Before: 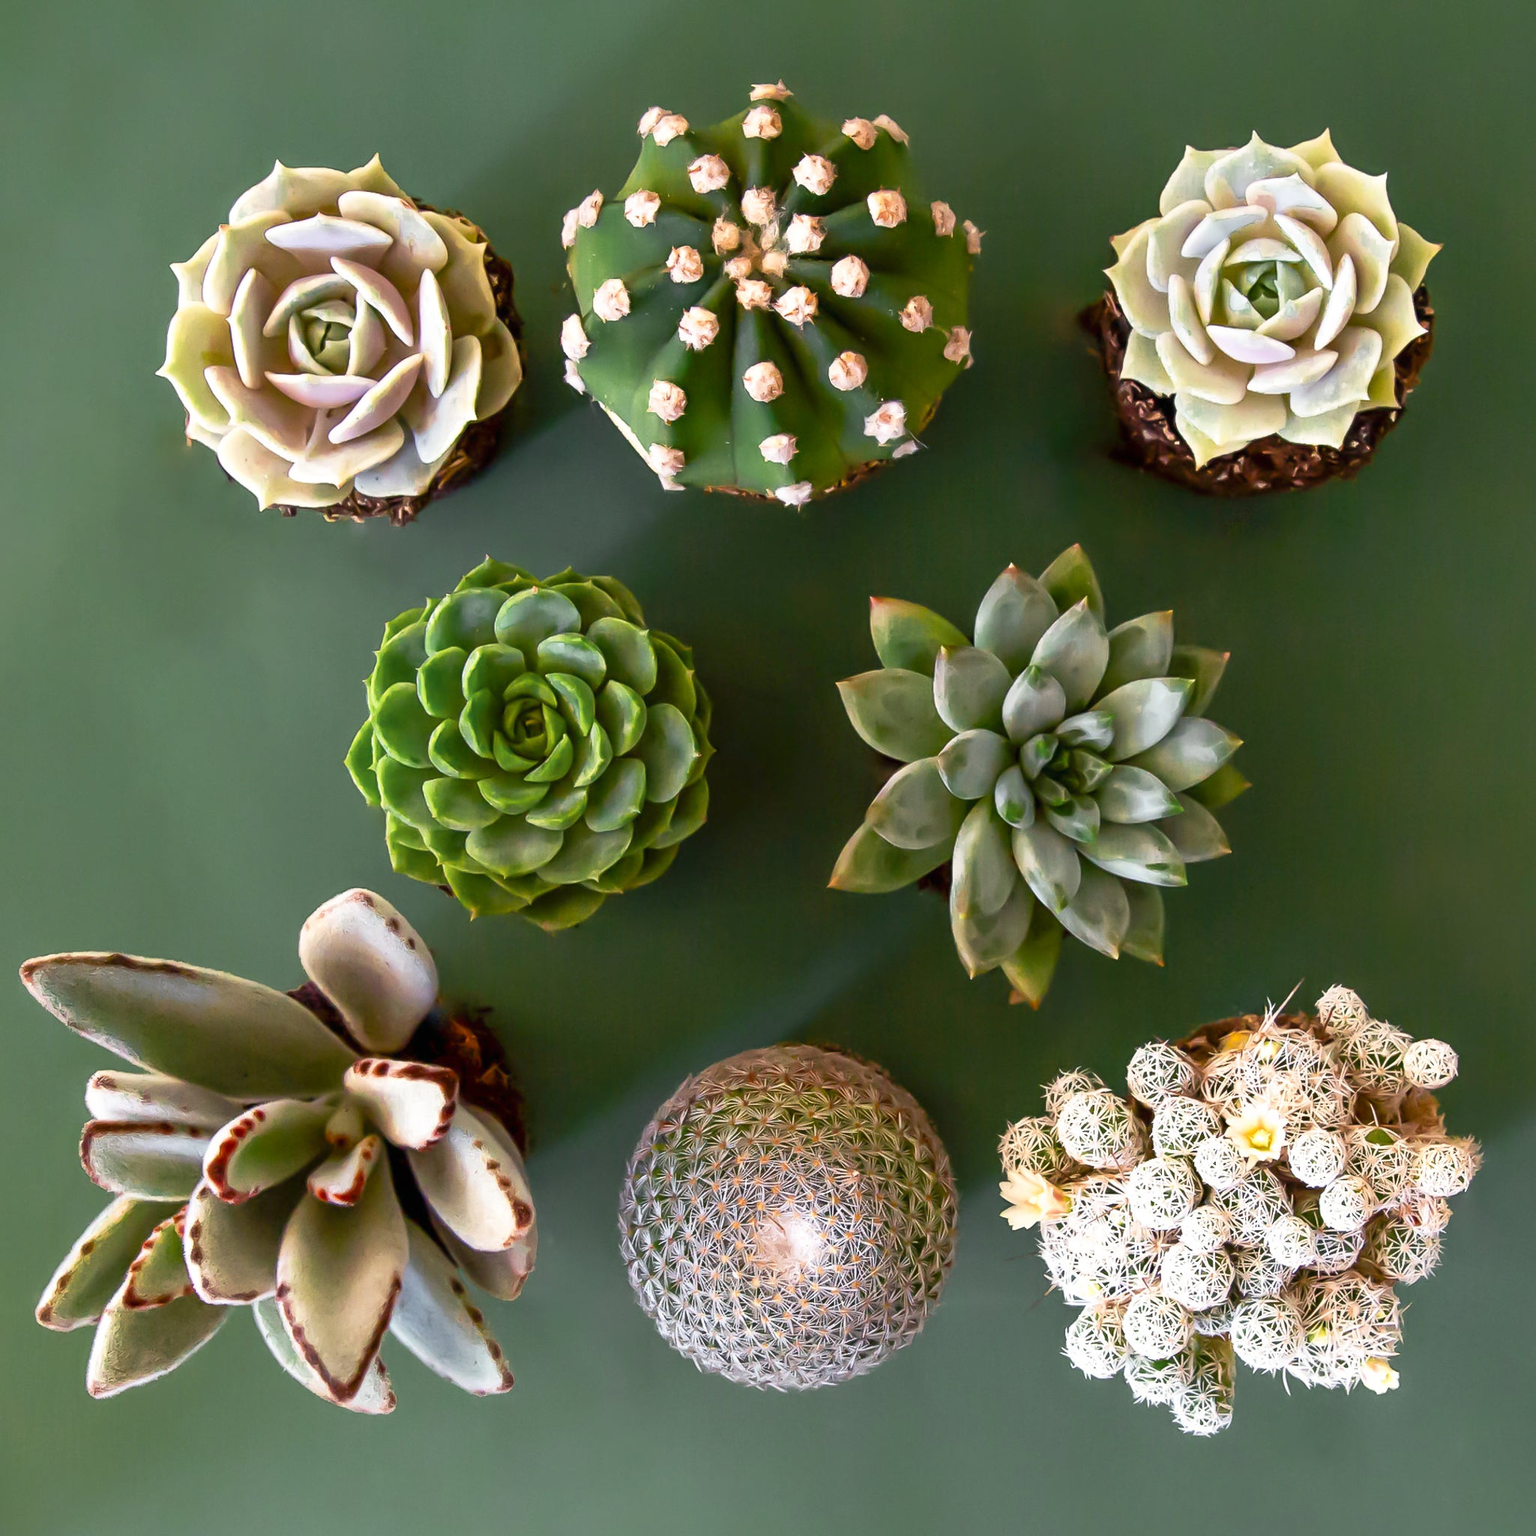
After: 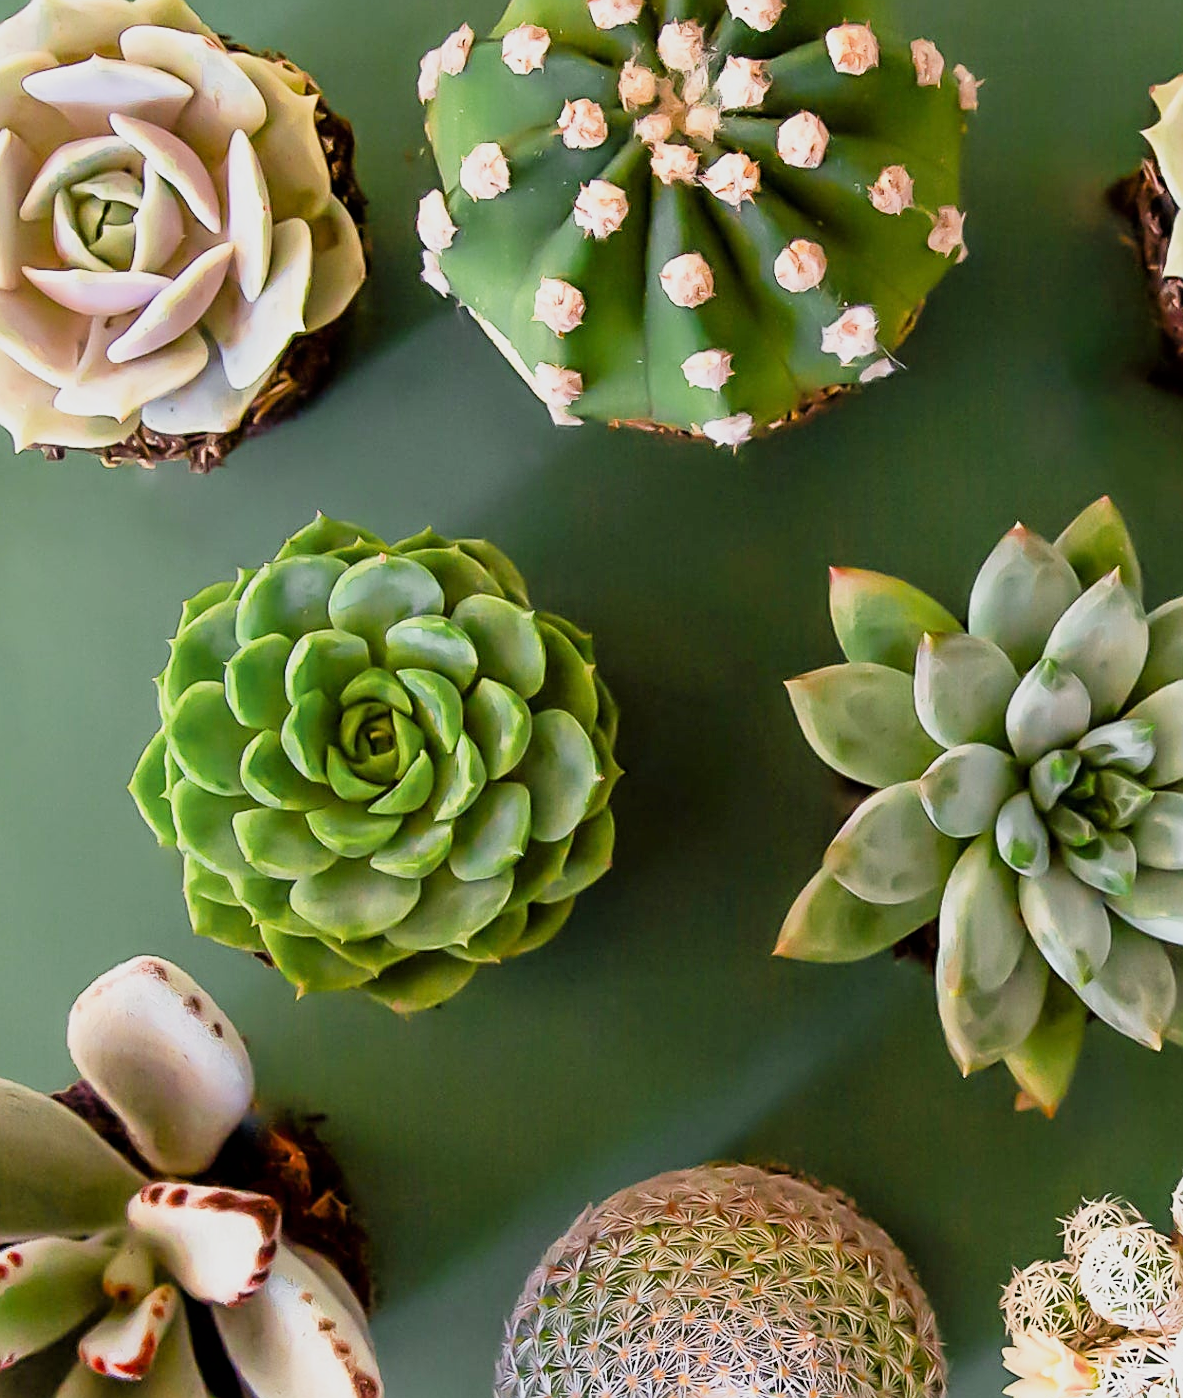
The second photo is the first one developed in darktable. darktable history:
crop: left 16.202%, top 11.208%, right 26.045%, bottom 20.557%
filmic rgb: black relative exposure -7.32 EV, white relative exposure 5.09 EV, hardness 3.2
sharpen: on, module defaults
exposure: exposure 0.785 EV, compensate highlight preservation false
